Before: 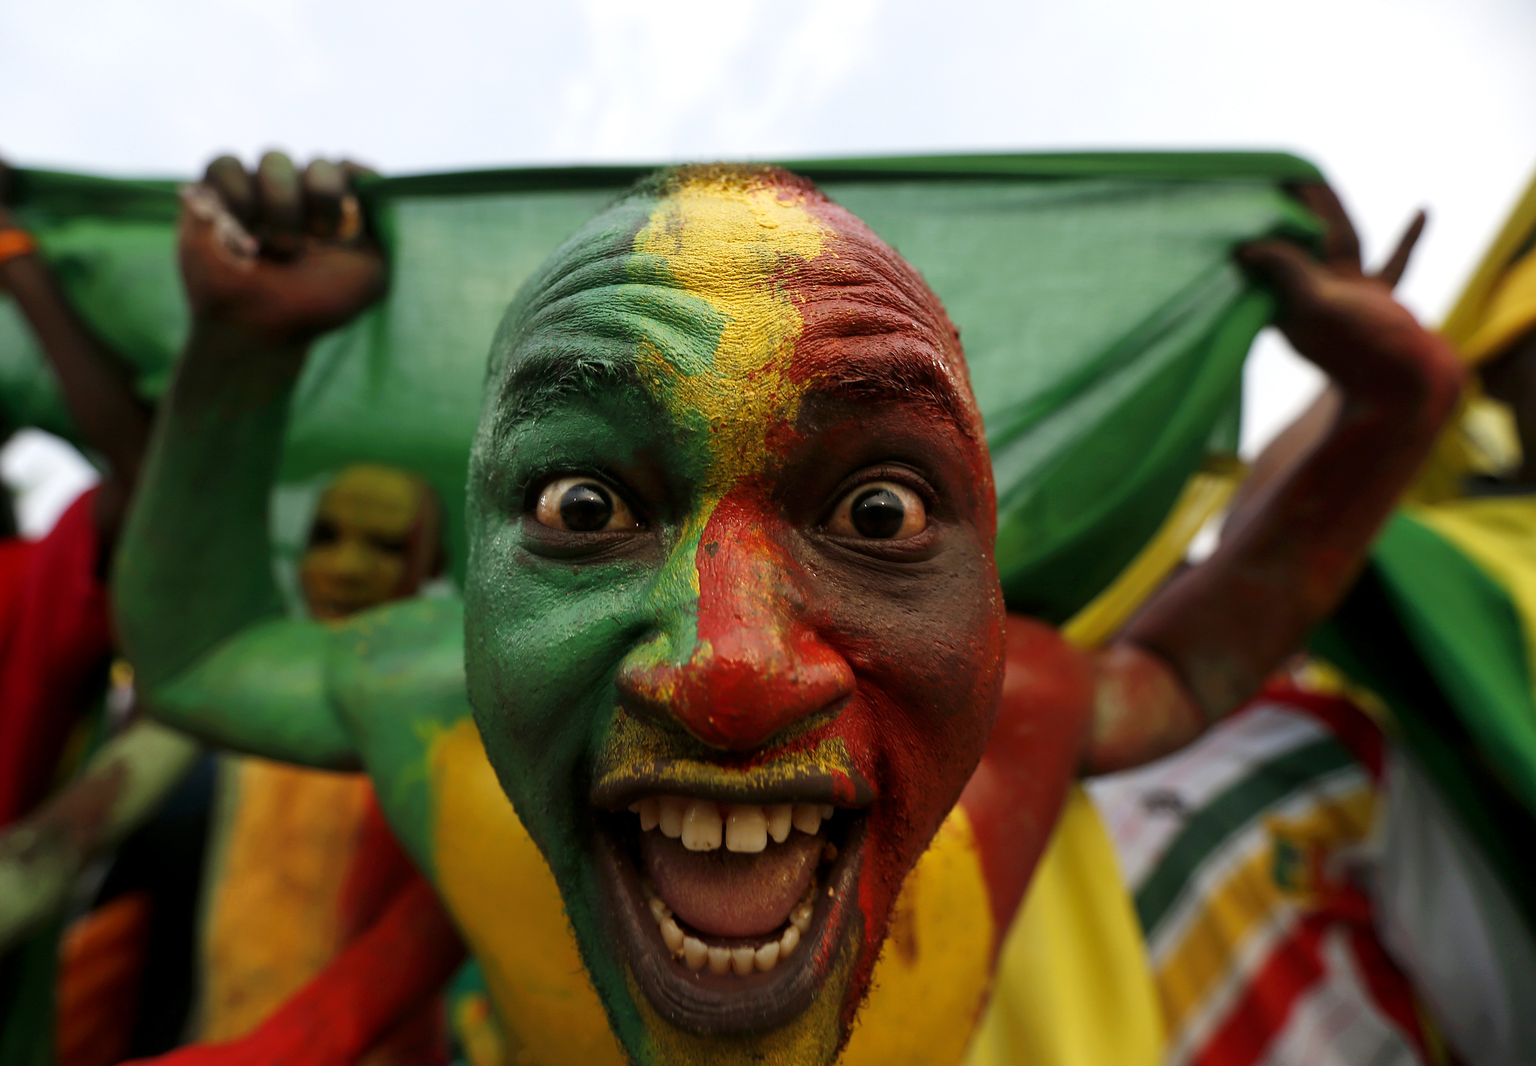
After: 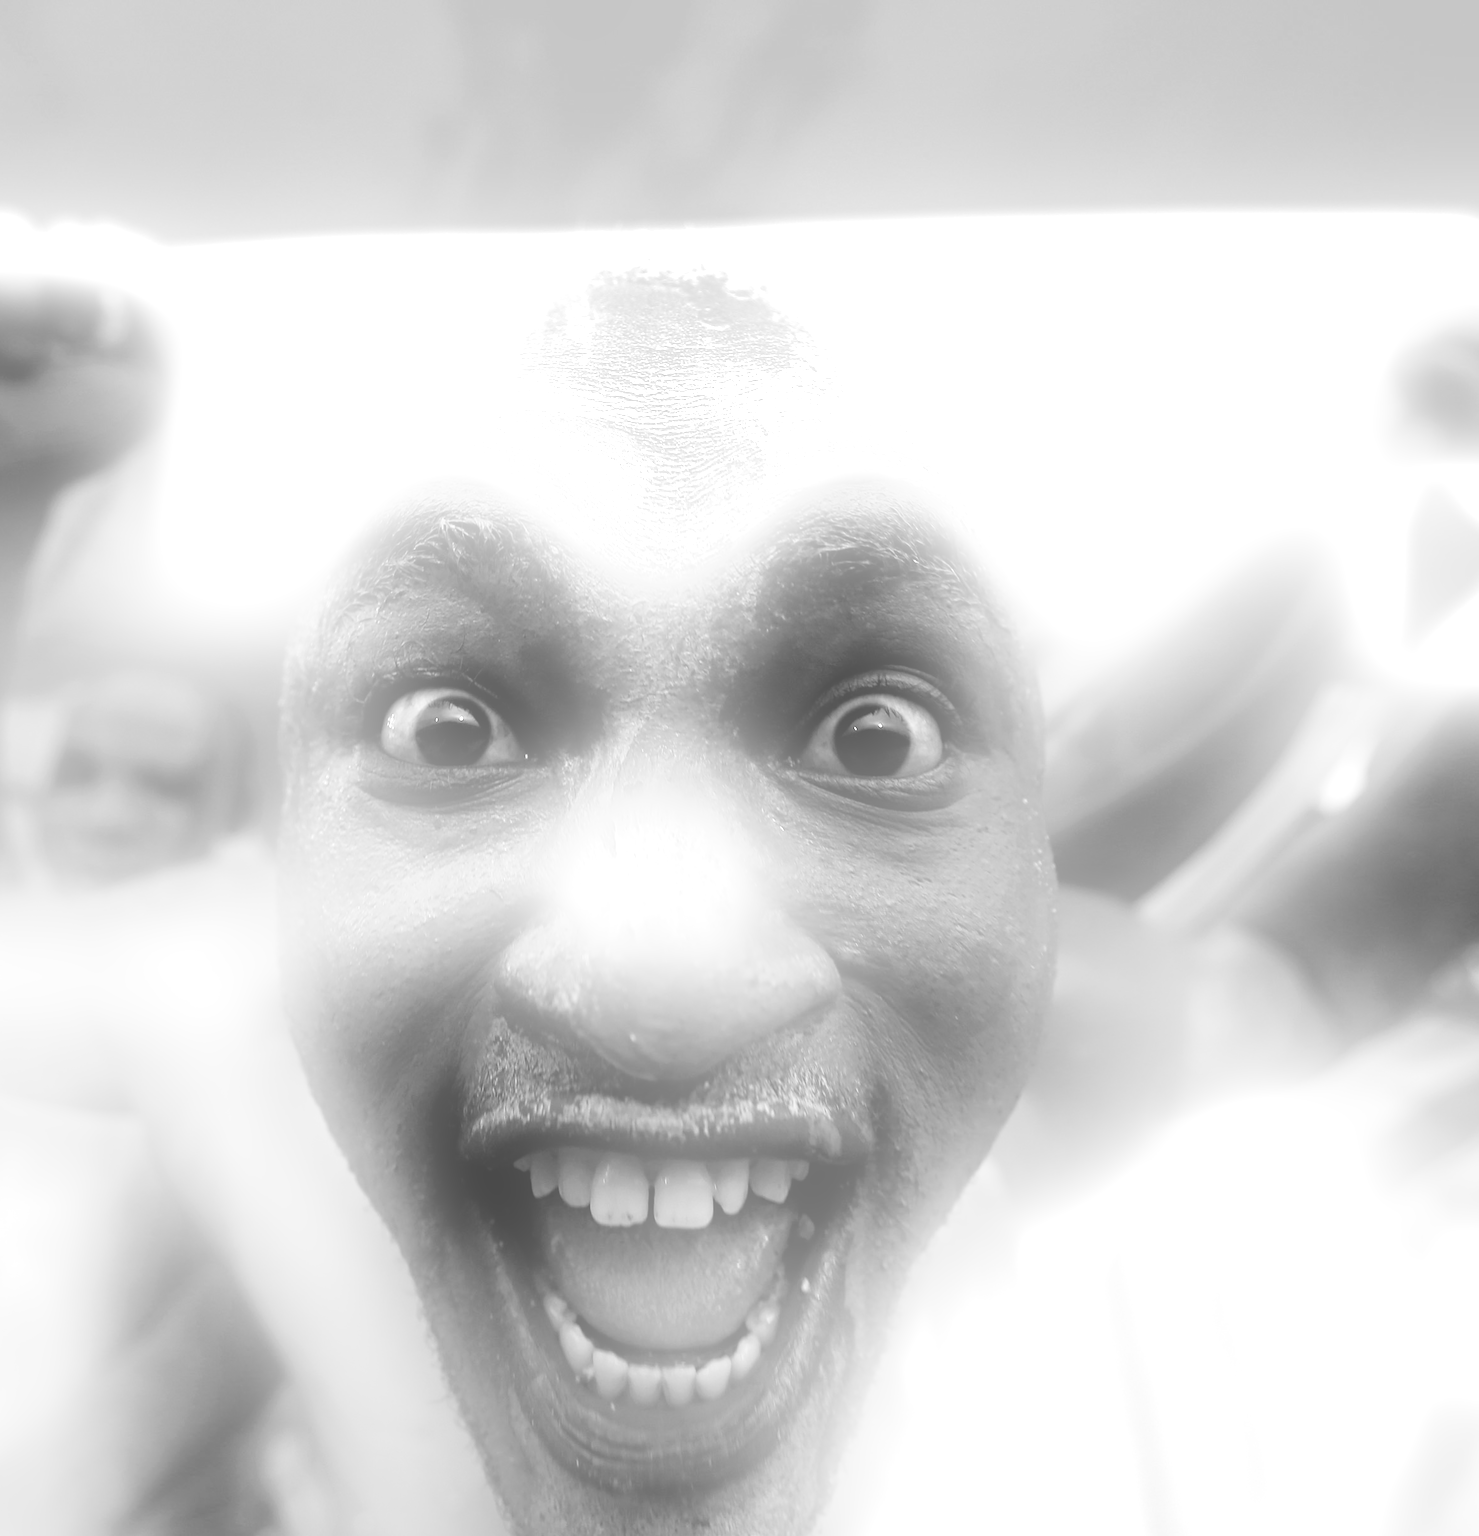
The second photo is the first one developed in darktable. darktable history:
bloom: size 25%, threshold 5%, strength 90%
crop and rotate: left 17.732%, right 15.423%
exposure: black level correction 0, exposure 0.95 EV, compensate exposure bias true, compensate highlight preservation false
monochrome: on, module defaults
tone curve: curves: ch0 [(0, 0) (0.822, 0.825) (0.994, 0.955)]; ch1 [(0, 0) (0.226, 0.261) (0.383, 0.397) (0.46, 0.46) (0.498, 0.501) (0.524, 0.543) (0.578, 0.575) (1, 1)]; ch2 [(0, 0) (0.438, 0.456) (0.5, 0.495) (0.547, 0.515) (0.597, 0.58) (0.629, 0.603) (1, 1)], color space Lab, independent channels, preserve colors none
